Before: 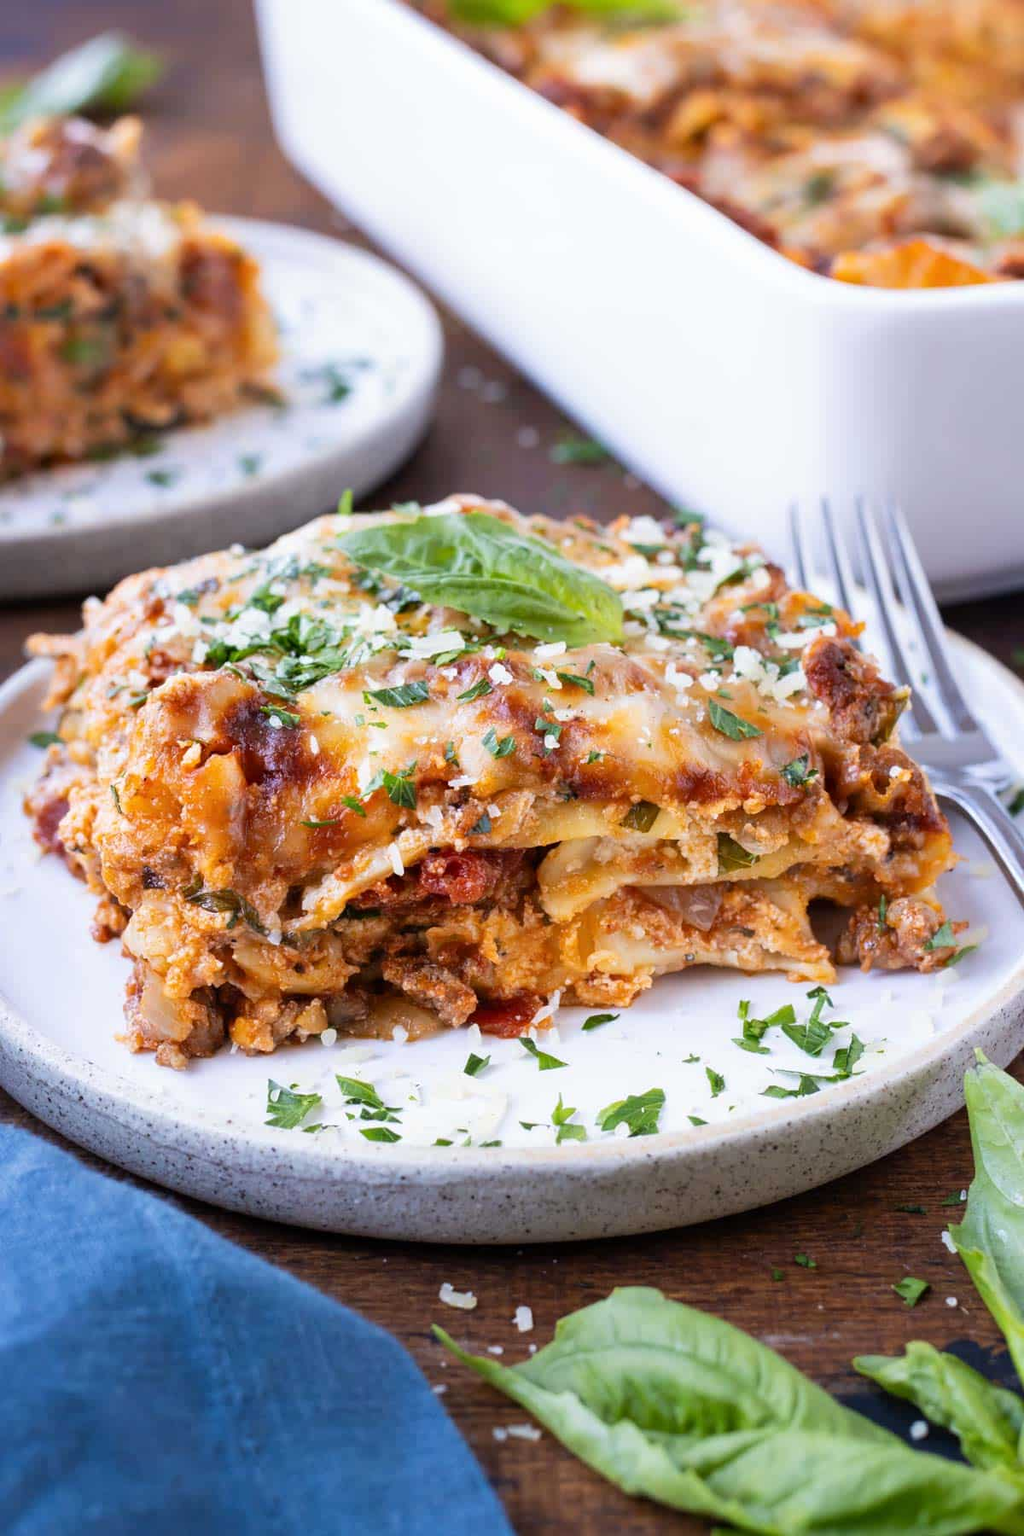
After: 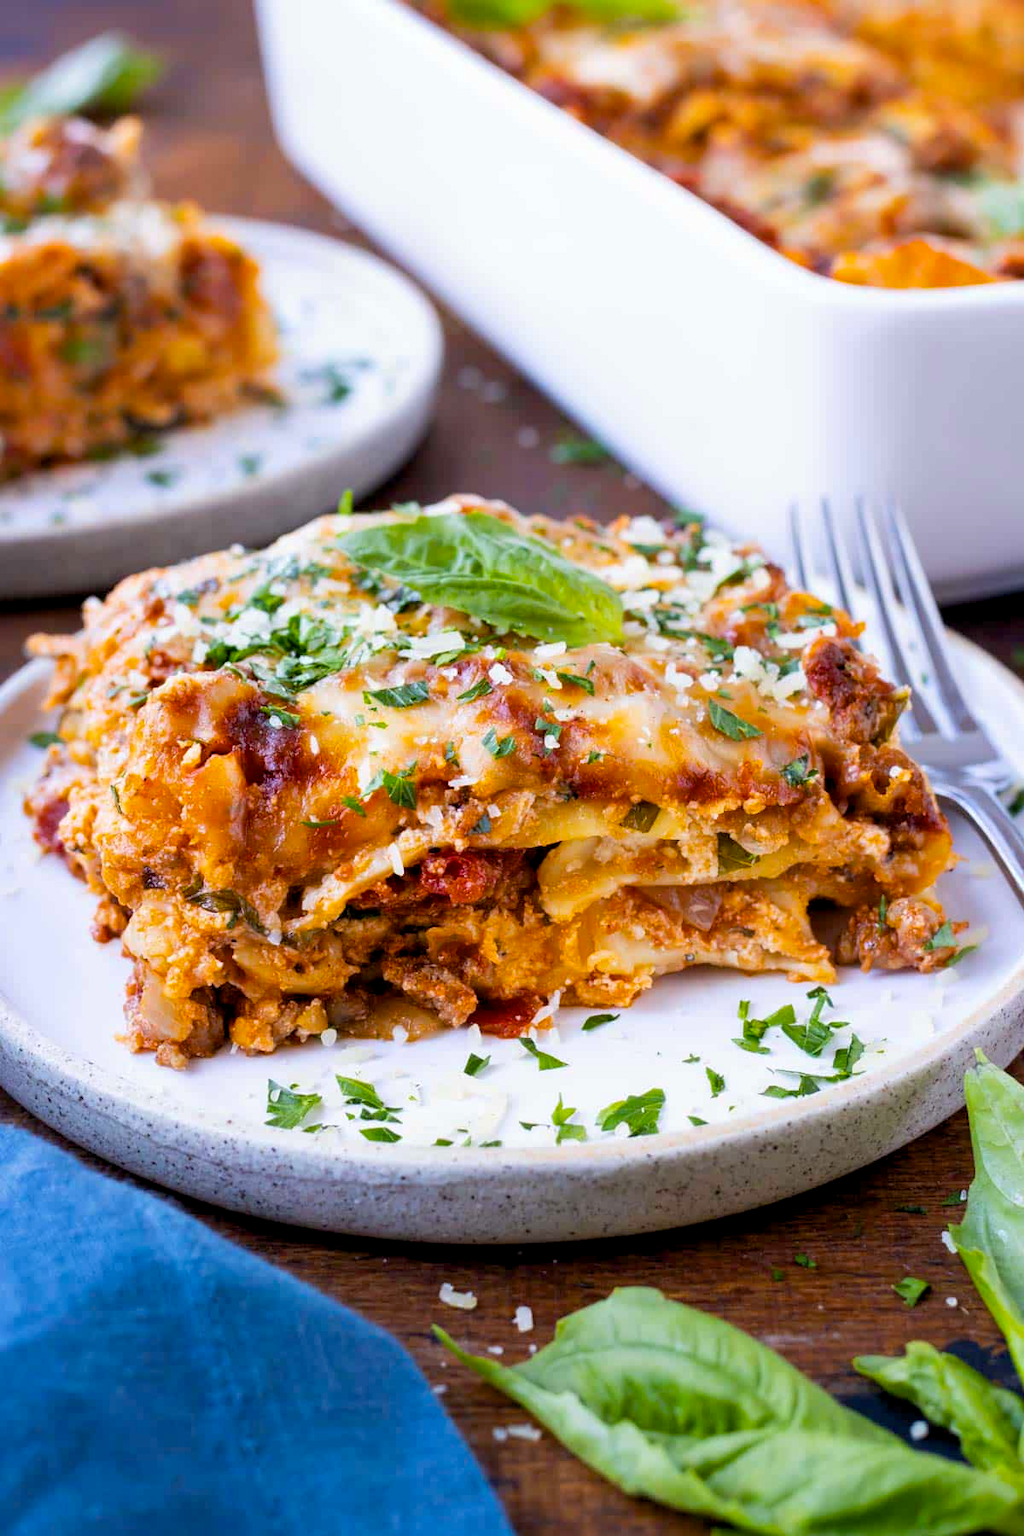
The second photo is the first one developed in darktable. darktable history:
color balance rgb: global offset › luminance -0.497%, perceptual saturation grading › global saturation 29.886%
